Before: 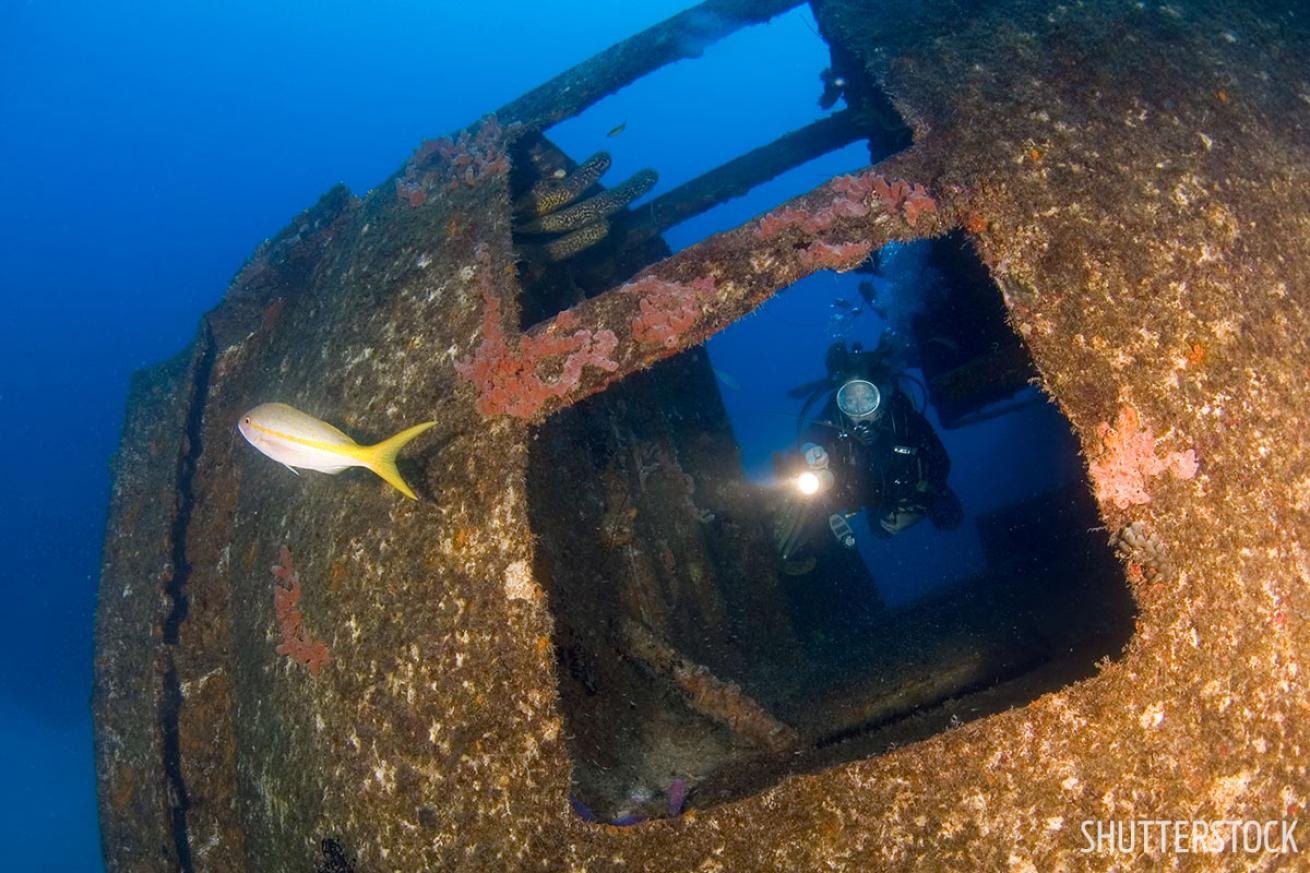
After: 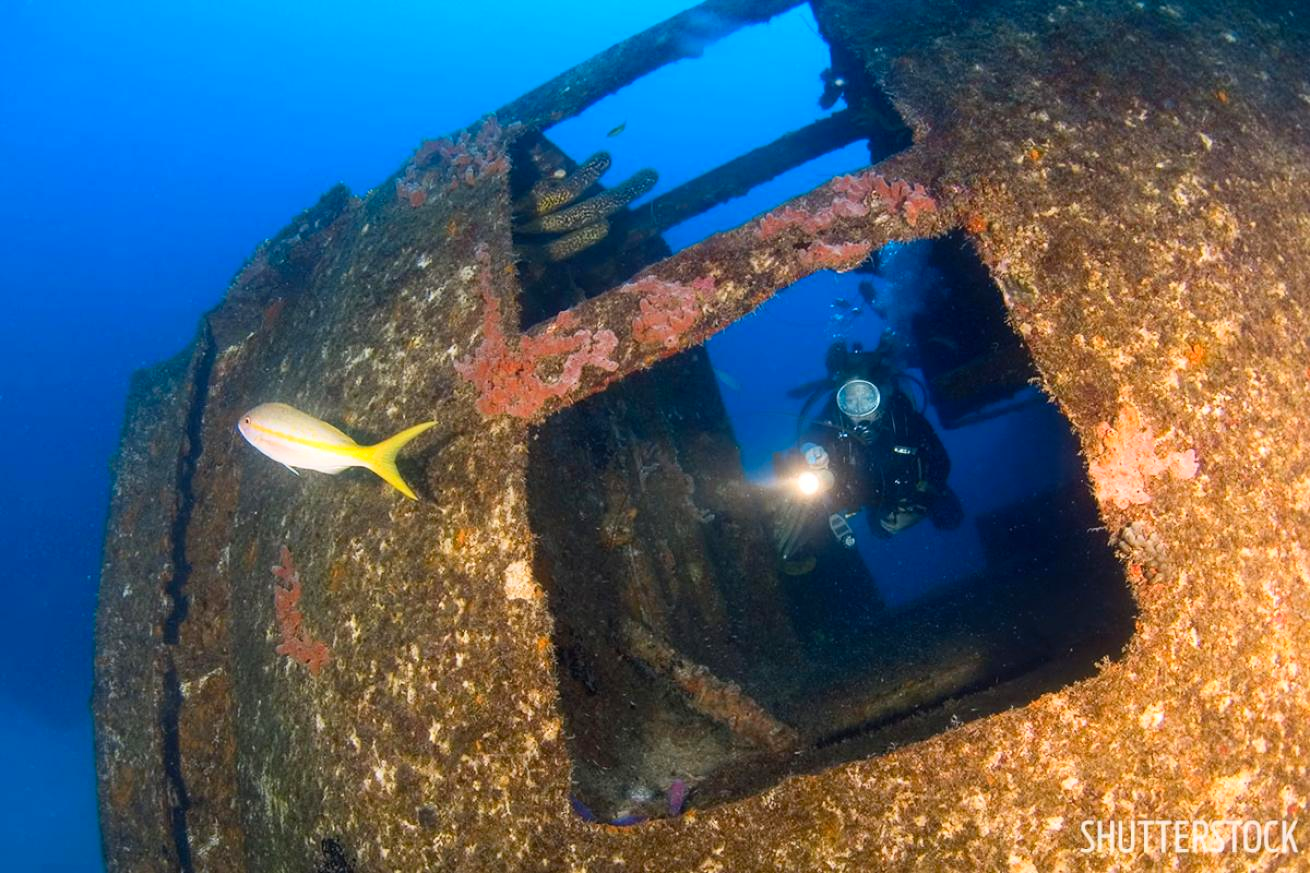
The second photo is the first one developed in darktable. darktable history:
contrast brightness saturation: contrast 0.198, brightness 0.156, saturation 0.223
